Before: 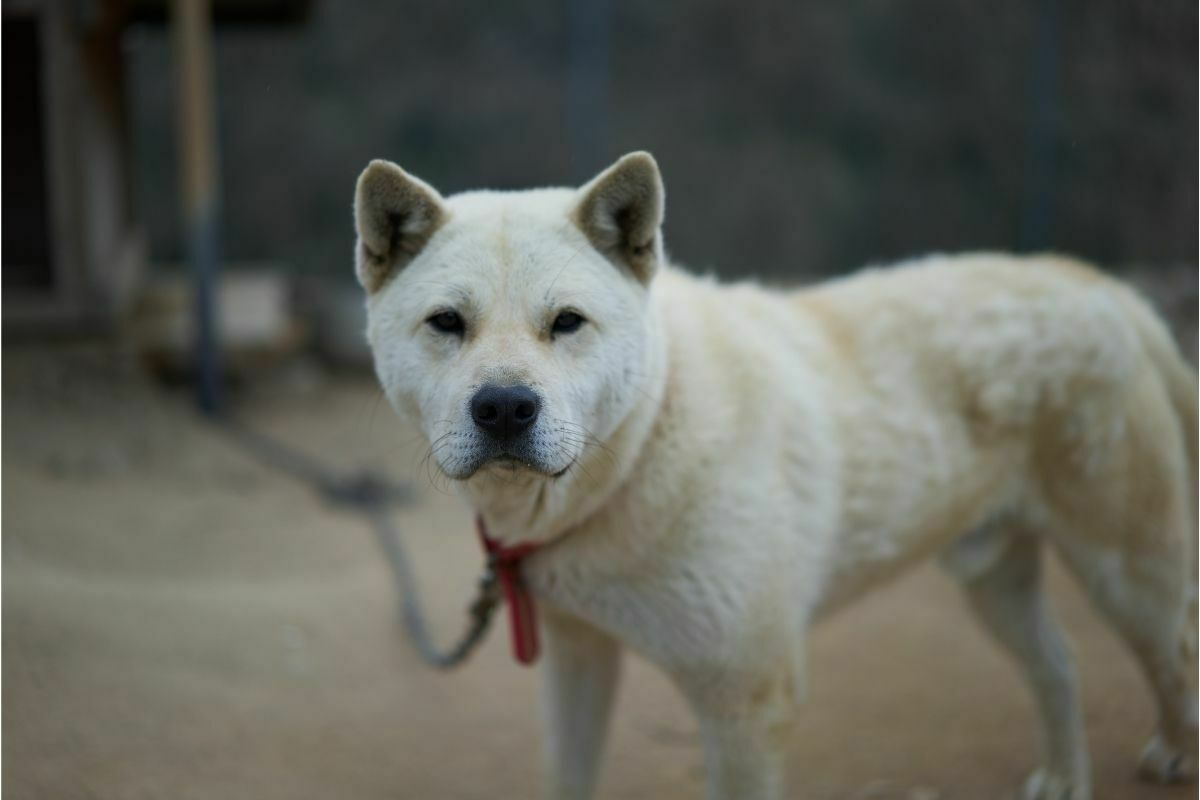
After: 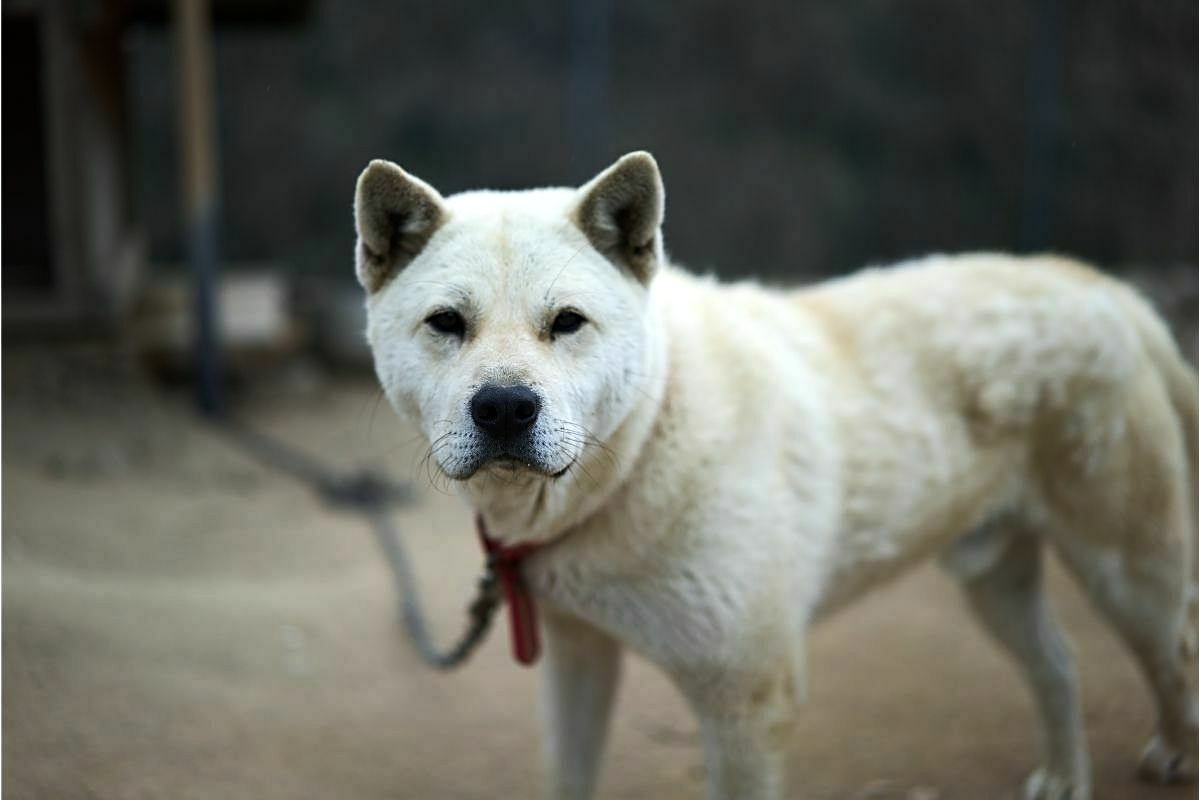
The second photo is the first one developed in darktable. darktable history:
tone equalizer: -8 EV -0.723 EV, -7 EV -0.735 EV, -6 EV -0.618 EV, -5 EV -0.385 EV, -3 EV 0.404 EV, -2 EV 0.6 EV, -1 EV 0.684 EV, +0 EV 0.763 EV, edges refinement/feathering 500, mask exposure compensation -1.57 EV, preserve details no
sharpen: on, module defaults
